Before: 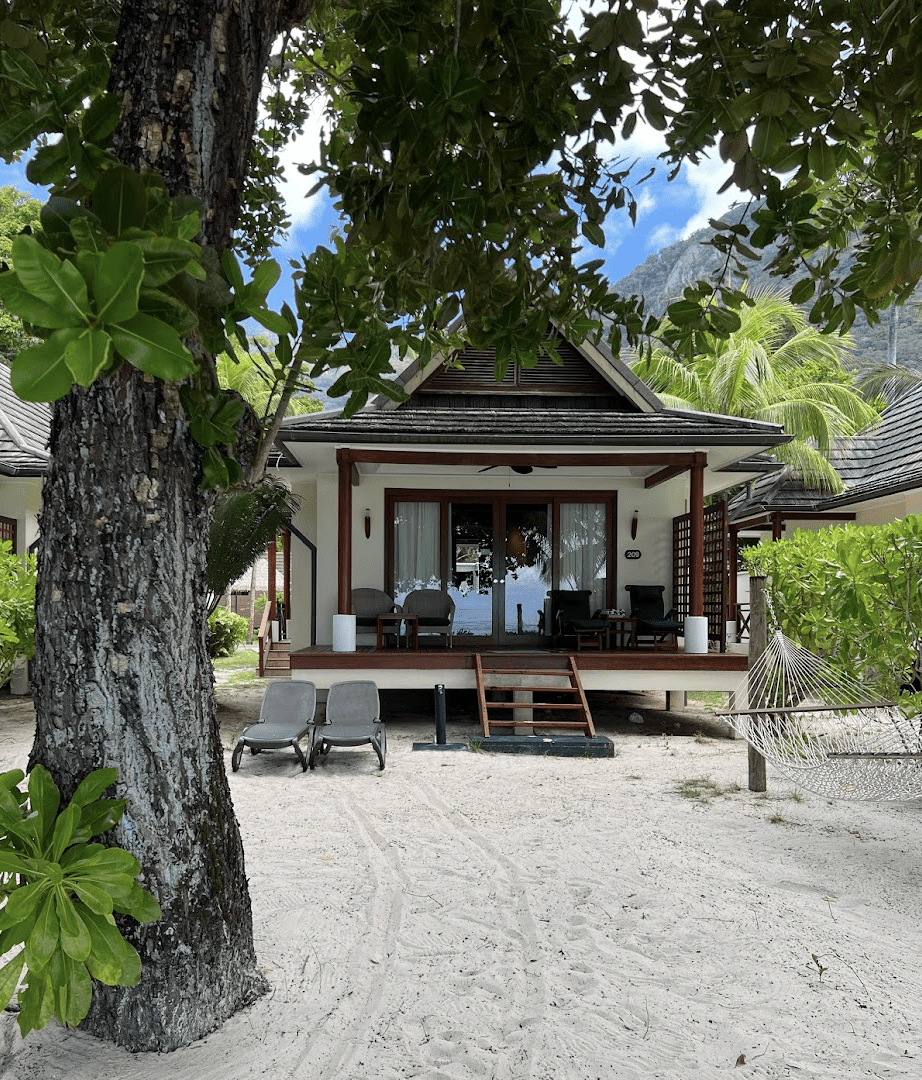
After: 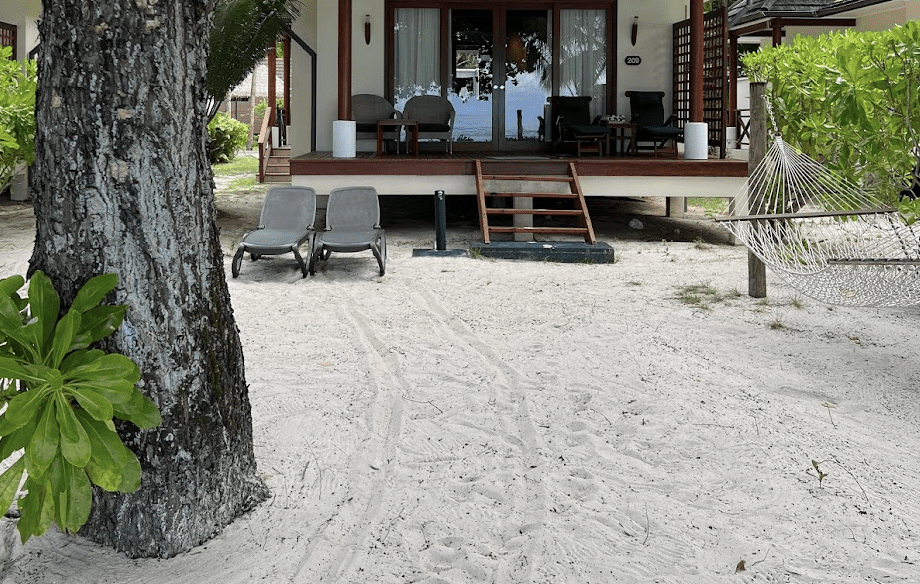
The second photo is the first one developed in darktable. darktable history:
crop and rotate: top 45.898%, right 0.125%
